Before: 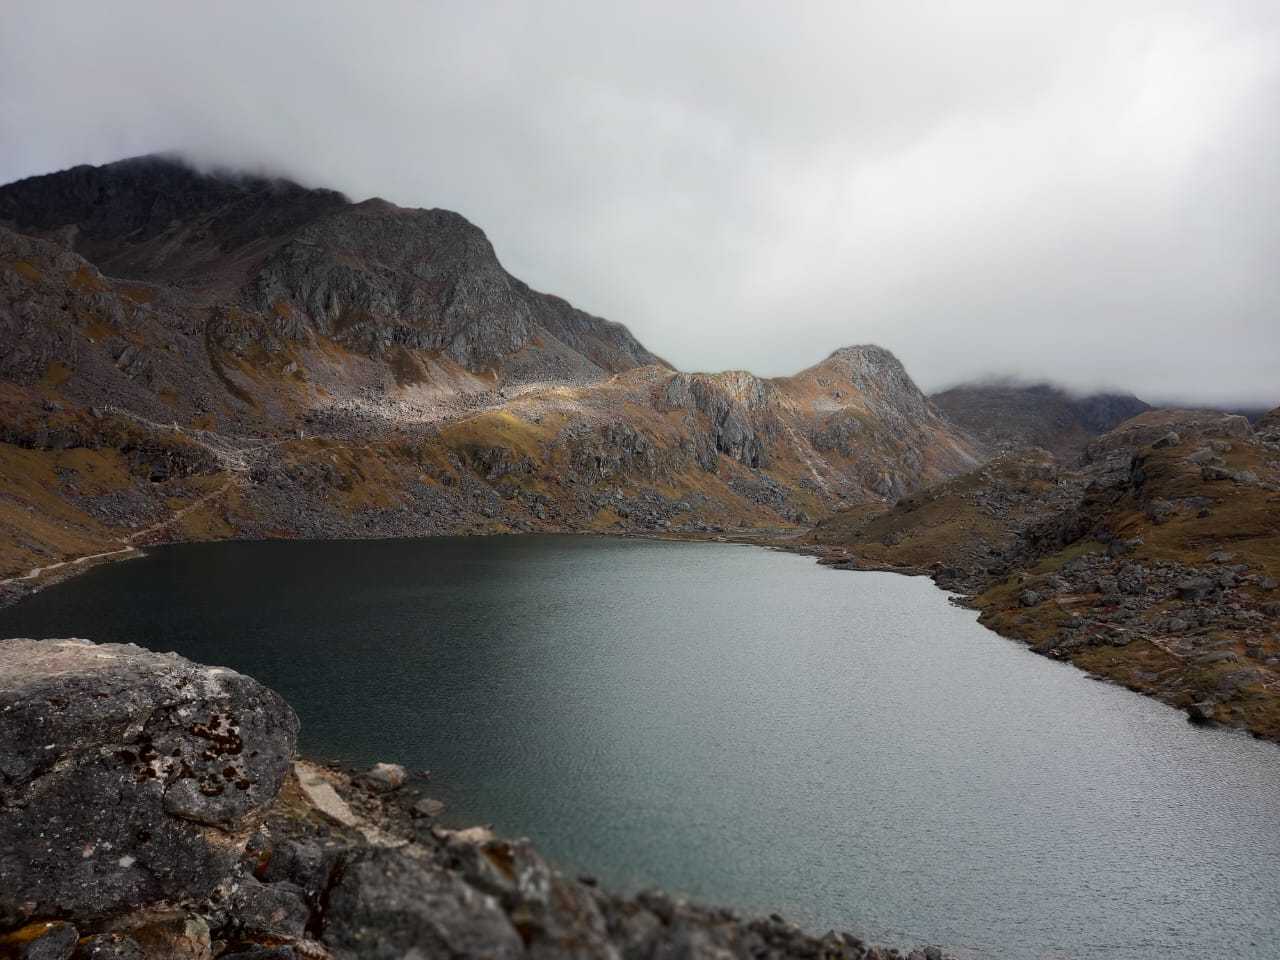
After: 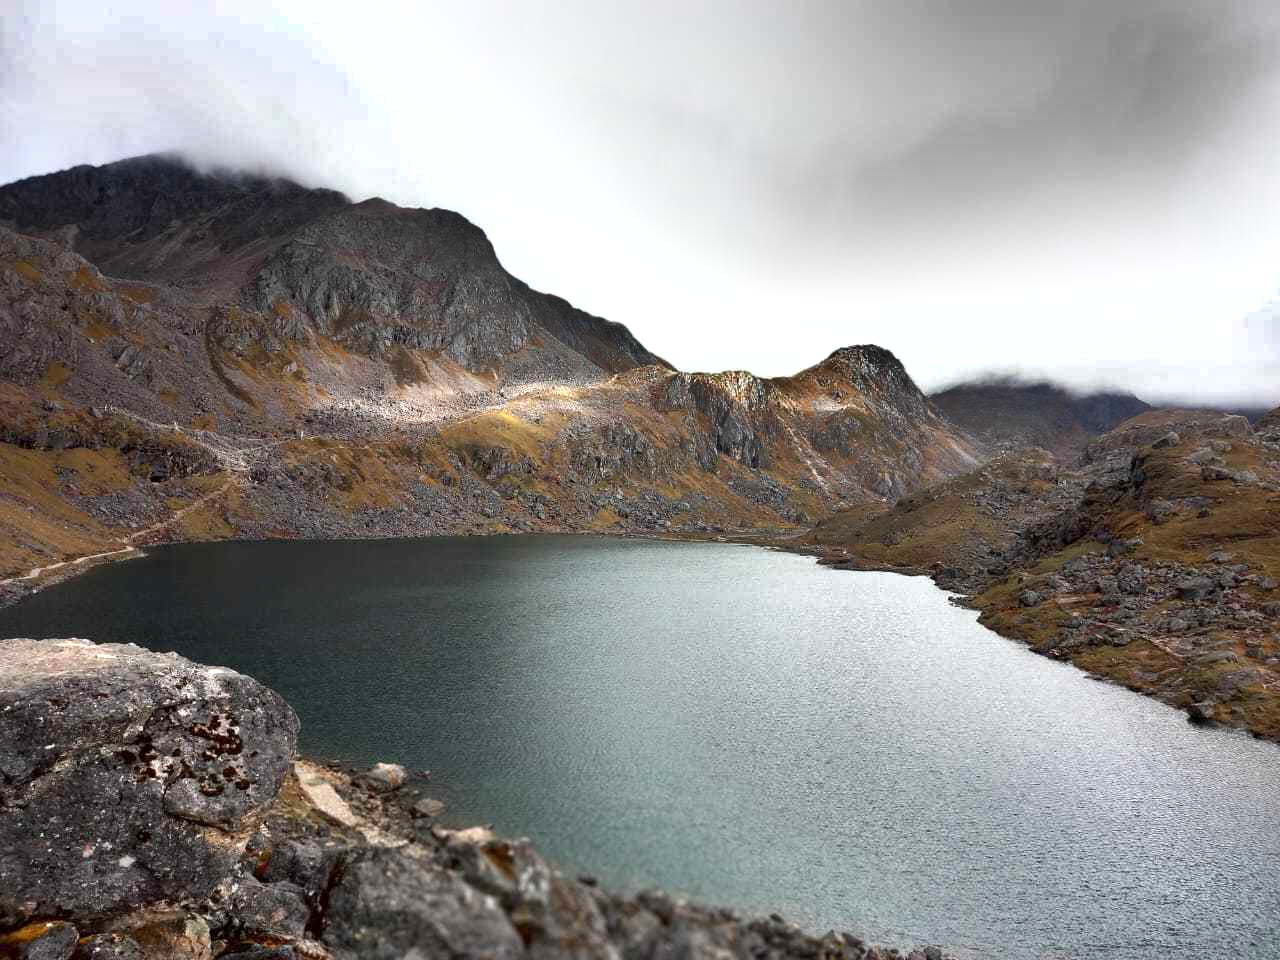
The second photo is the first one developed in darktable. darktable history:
exposure: black level correction 0.001, exposure 1.048 EV, compensate highlight preservation false
shadows and highlights: shadows 24.31, highlights -76.71, soften with gaussian
